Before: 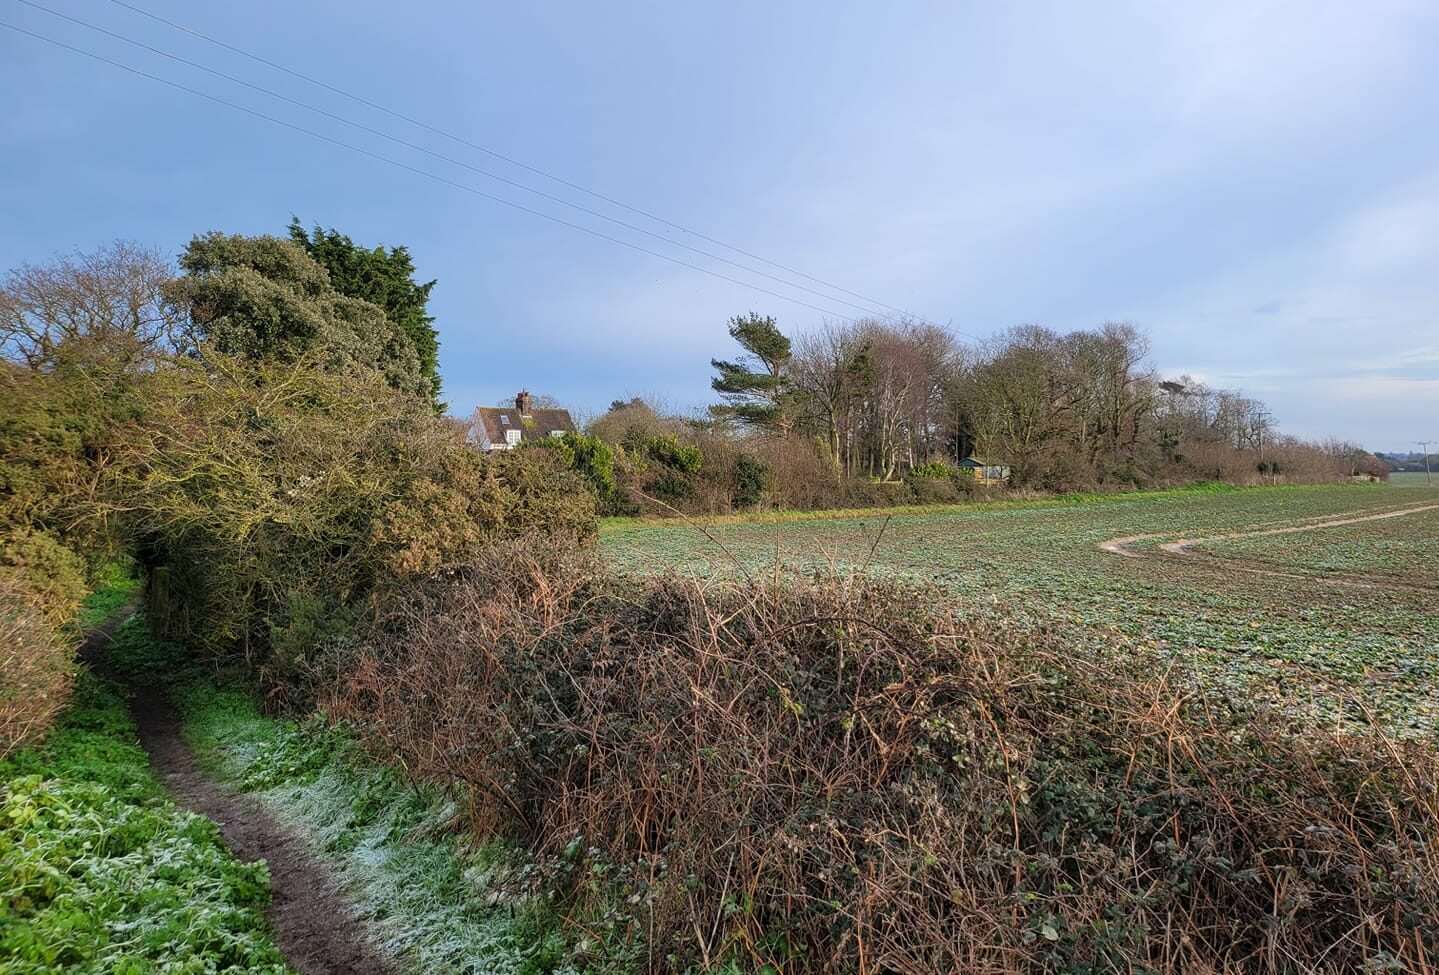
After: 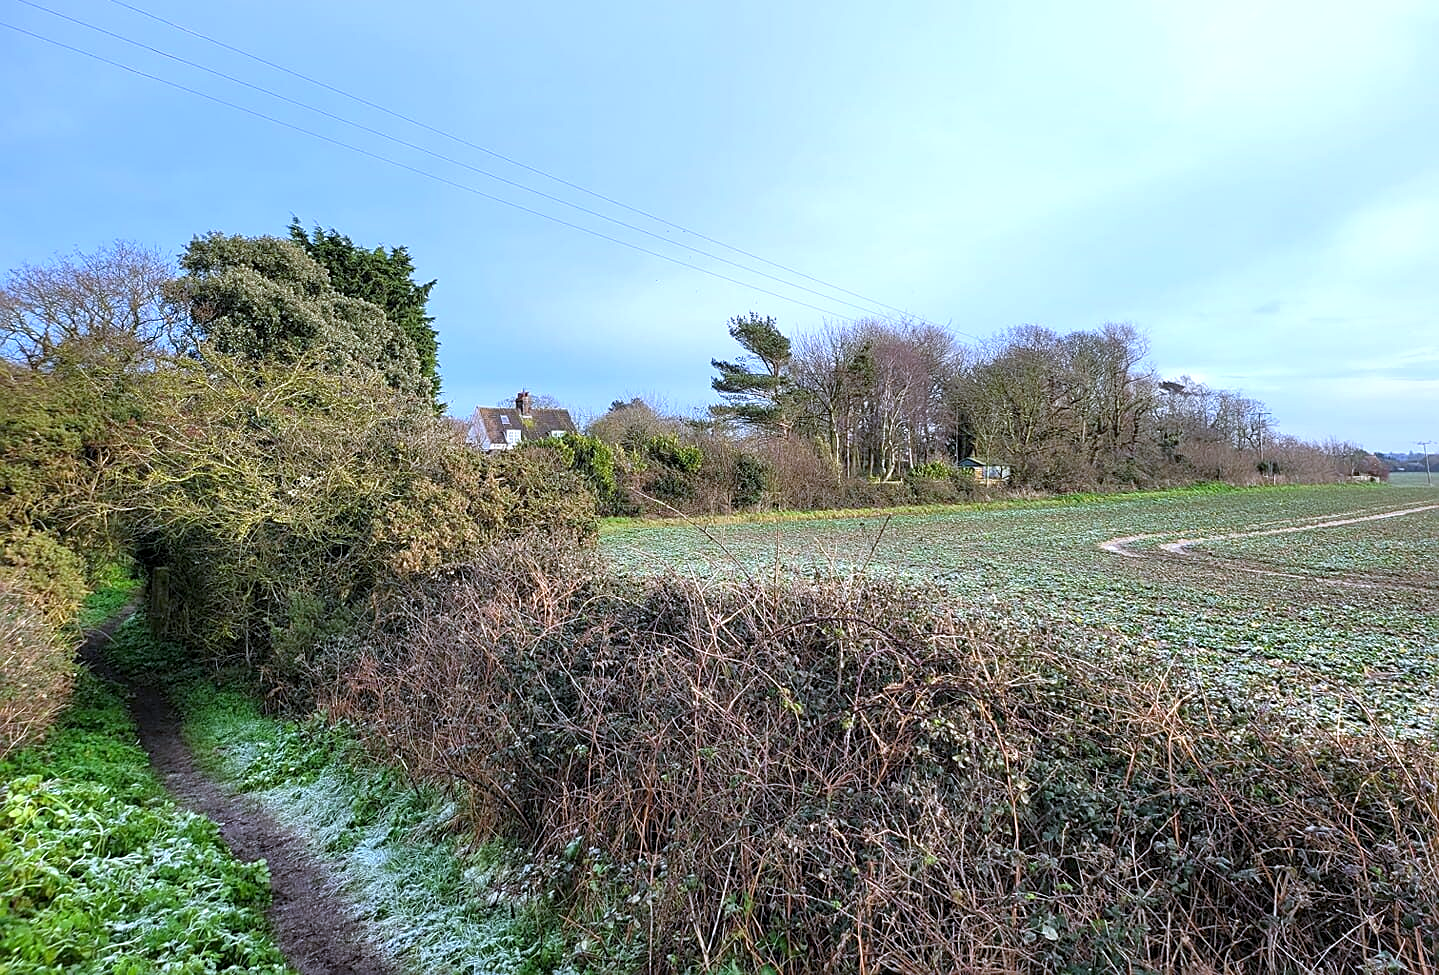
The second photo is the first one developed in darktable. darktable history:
sharpen: amount 0.478
exposure: black level correction 0.001, exposure 0.5 EV, compensate exposure bias true, compensate highlight preservation false
white balance: red 0.948, green 1.02, blue 1.176
